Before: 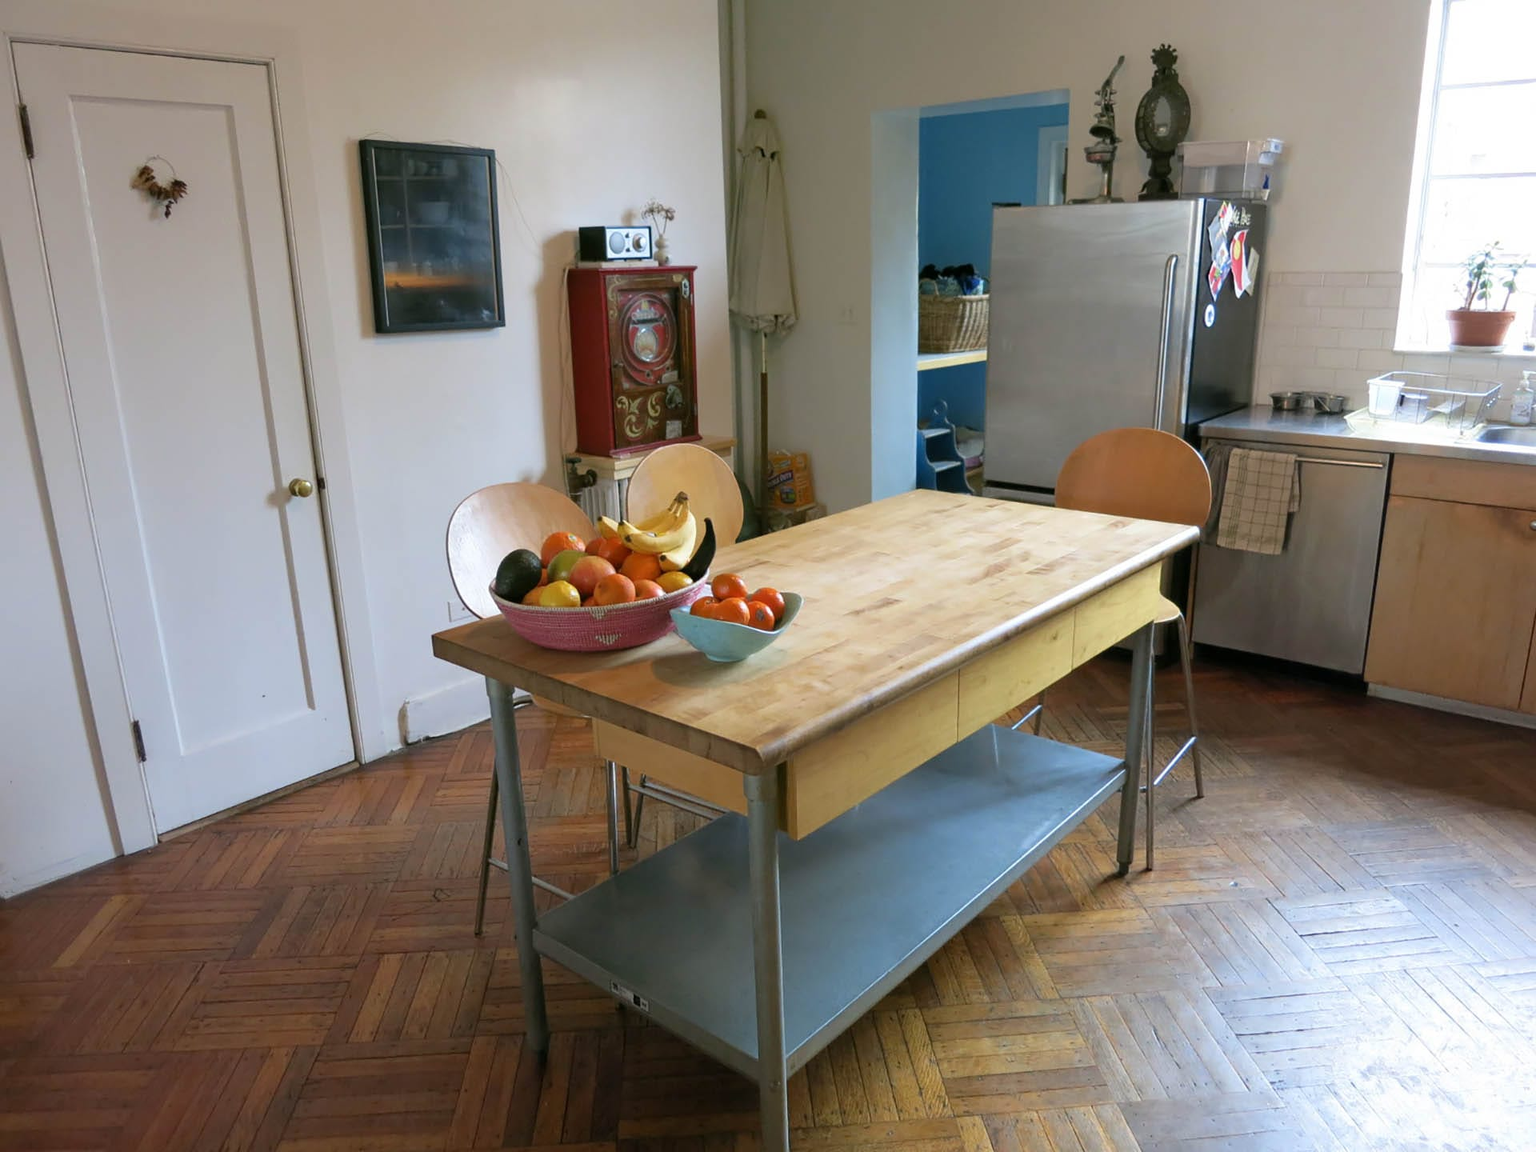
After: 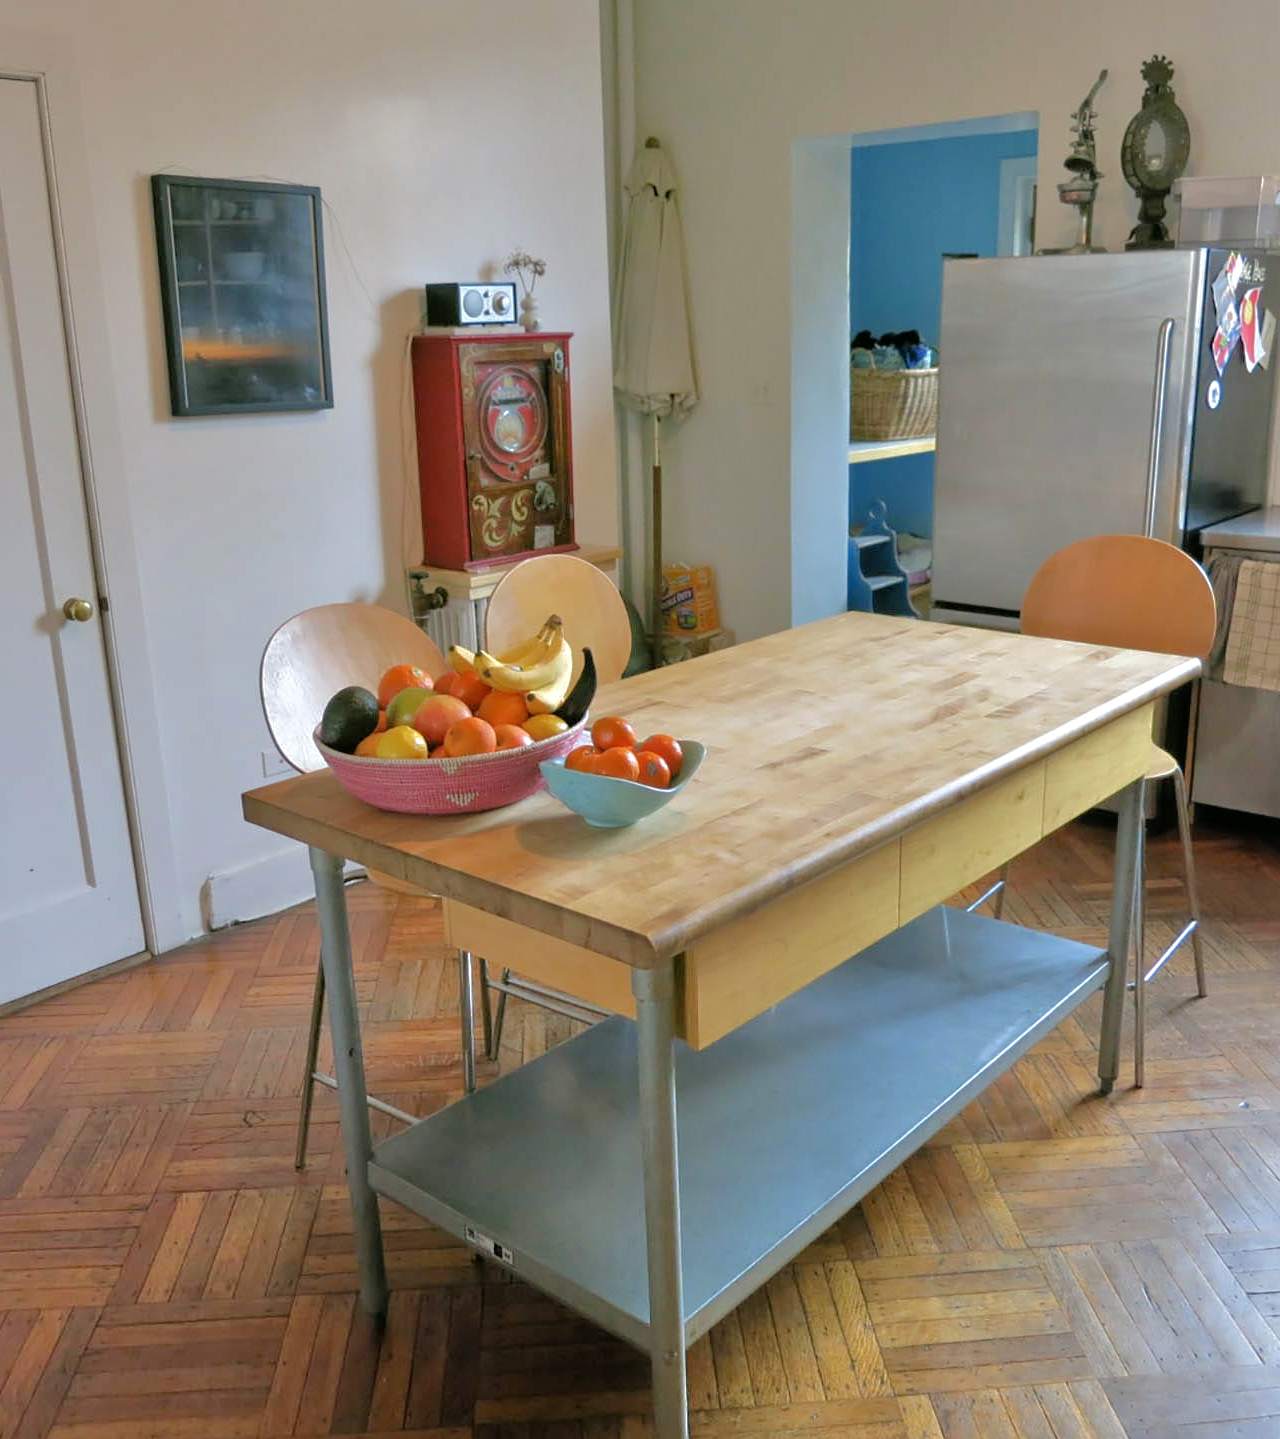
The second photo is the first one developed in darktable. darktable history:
rgb curve: curves: ch0 [(0, 0) (0.175, 0.154) (0.785, 0.663) (1, 1)]
crop and rotate: left 15.546%, right 17.787%
tone equalizer: -7 EV 0.15 EV, -6 EV 0.6 EV, -5 EV 1.15 EV, -4 EV 1.33 EV, -3 EV 1.15 EV, -2 EV 0.6 EV, -1 EV 0.15 EV, mask exposure compensation -0.5 EV
